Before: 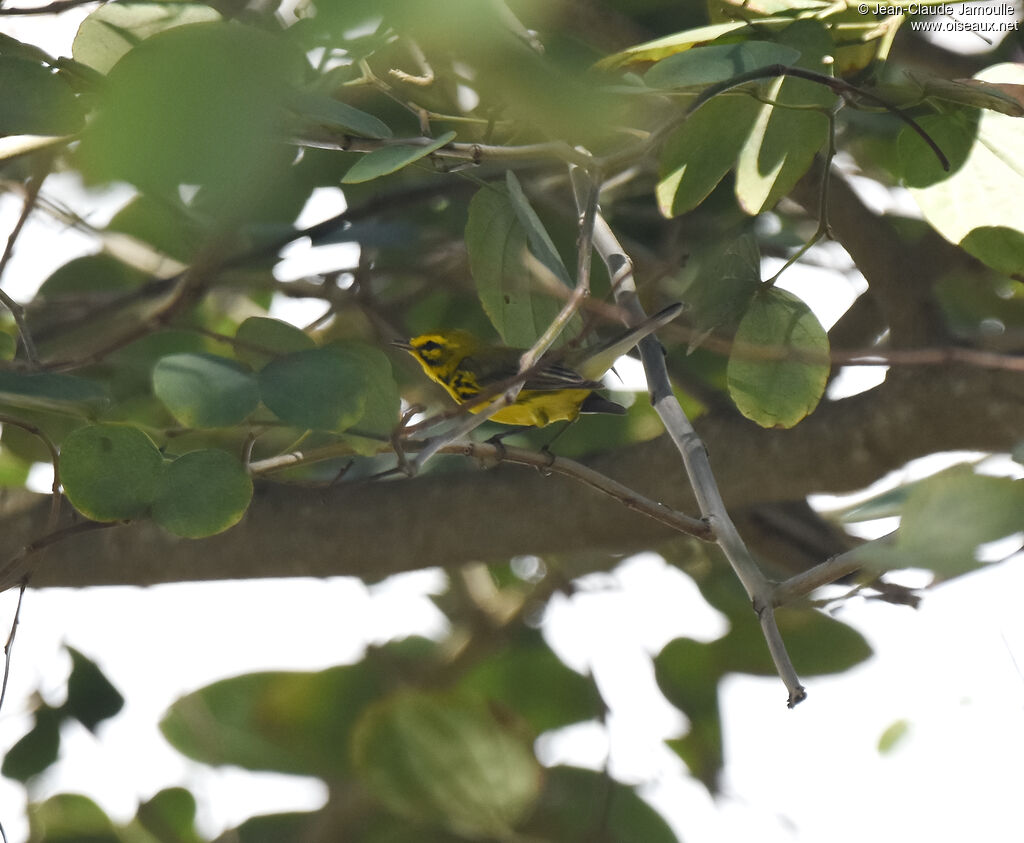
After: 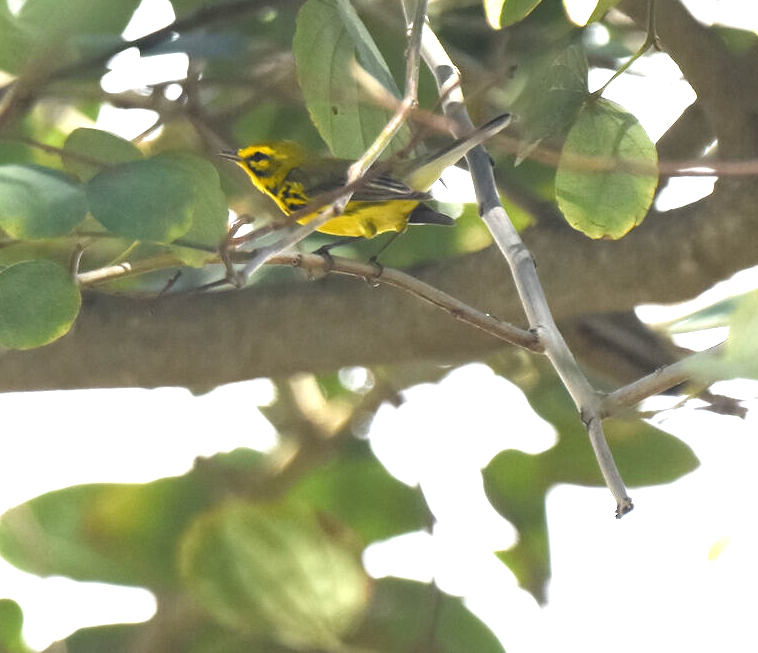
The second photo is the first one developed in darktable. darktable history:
crop: left 16.861%, top 22.503%, right 9.019%
exposure: black level correction 0.001, exposure 1.321 EV, compensate exposure bias true, compensate highlight preservation false
